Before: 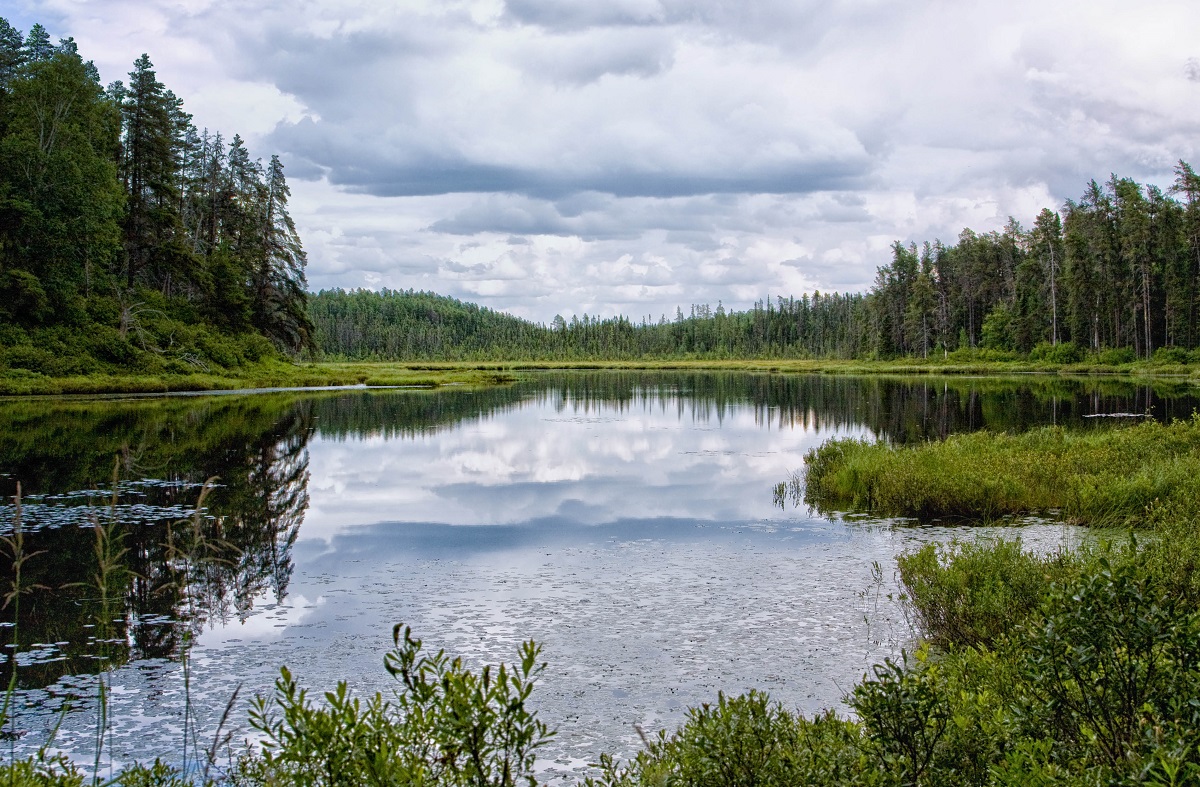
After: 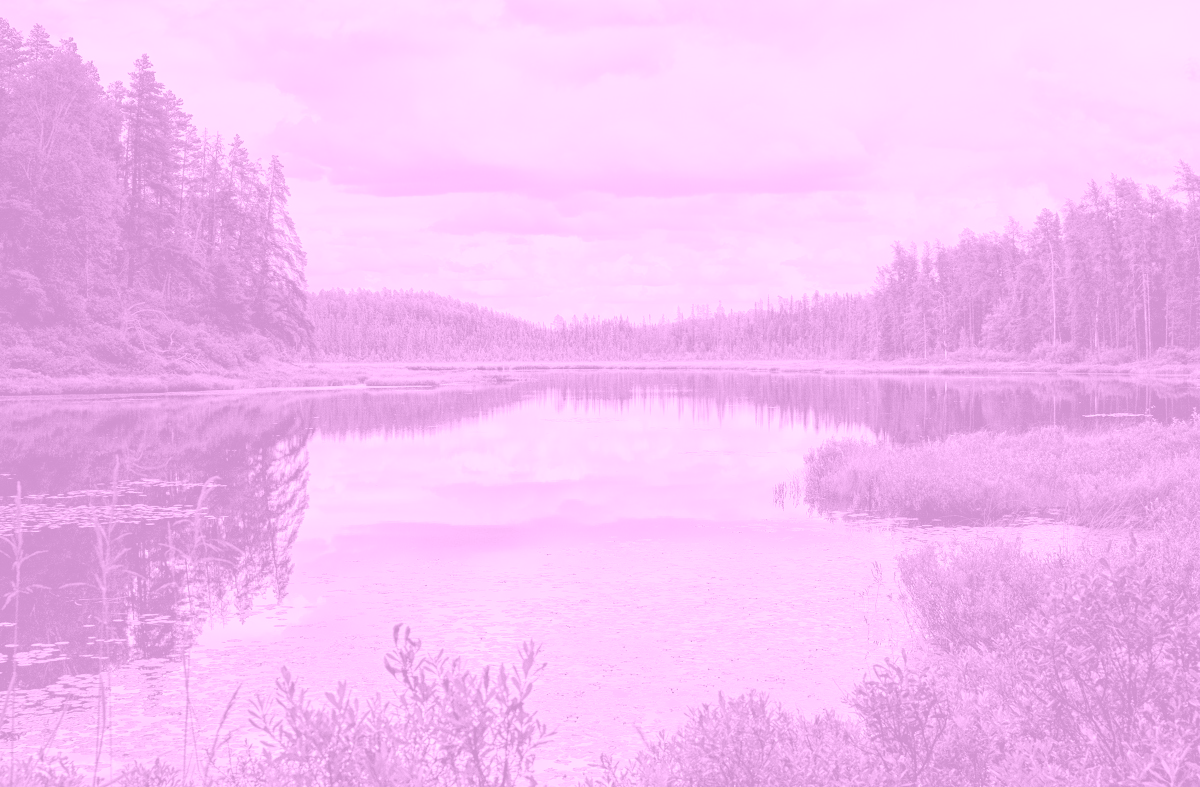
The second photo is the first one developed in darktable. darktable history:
tone equalizer: on, module defaults
colorize: hue 331.2°, saturation 75%, source mix 30.28%, lightness 70.52%, version 1
